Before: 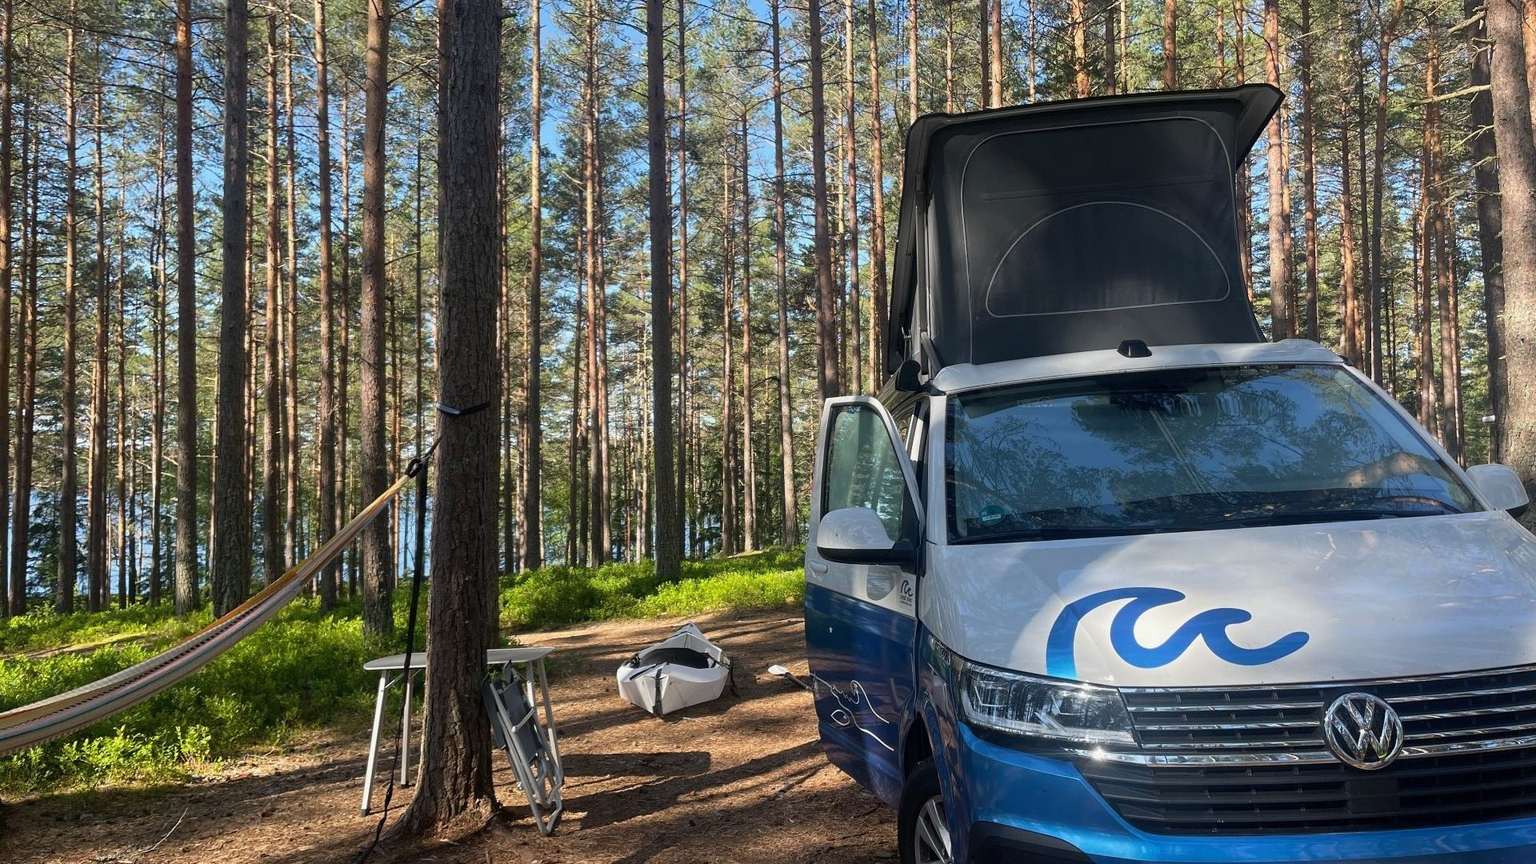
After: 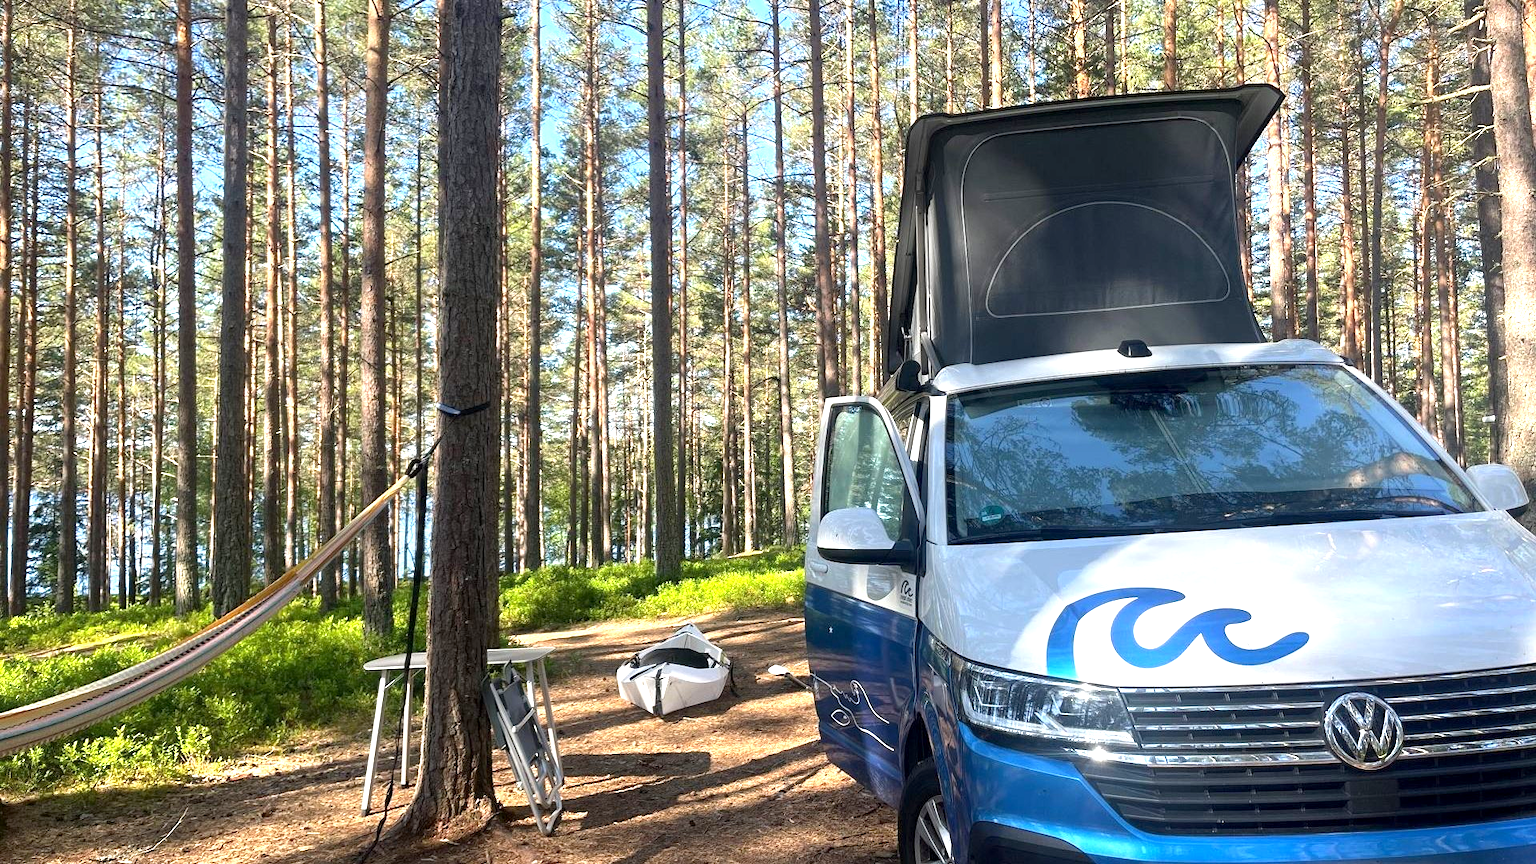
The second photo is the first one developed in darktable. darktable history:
exposure: black level correction 0.001, exposure 1.12 EV, compensate exposure bias true, compensate highlight preservation false
